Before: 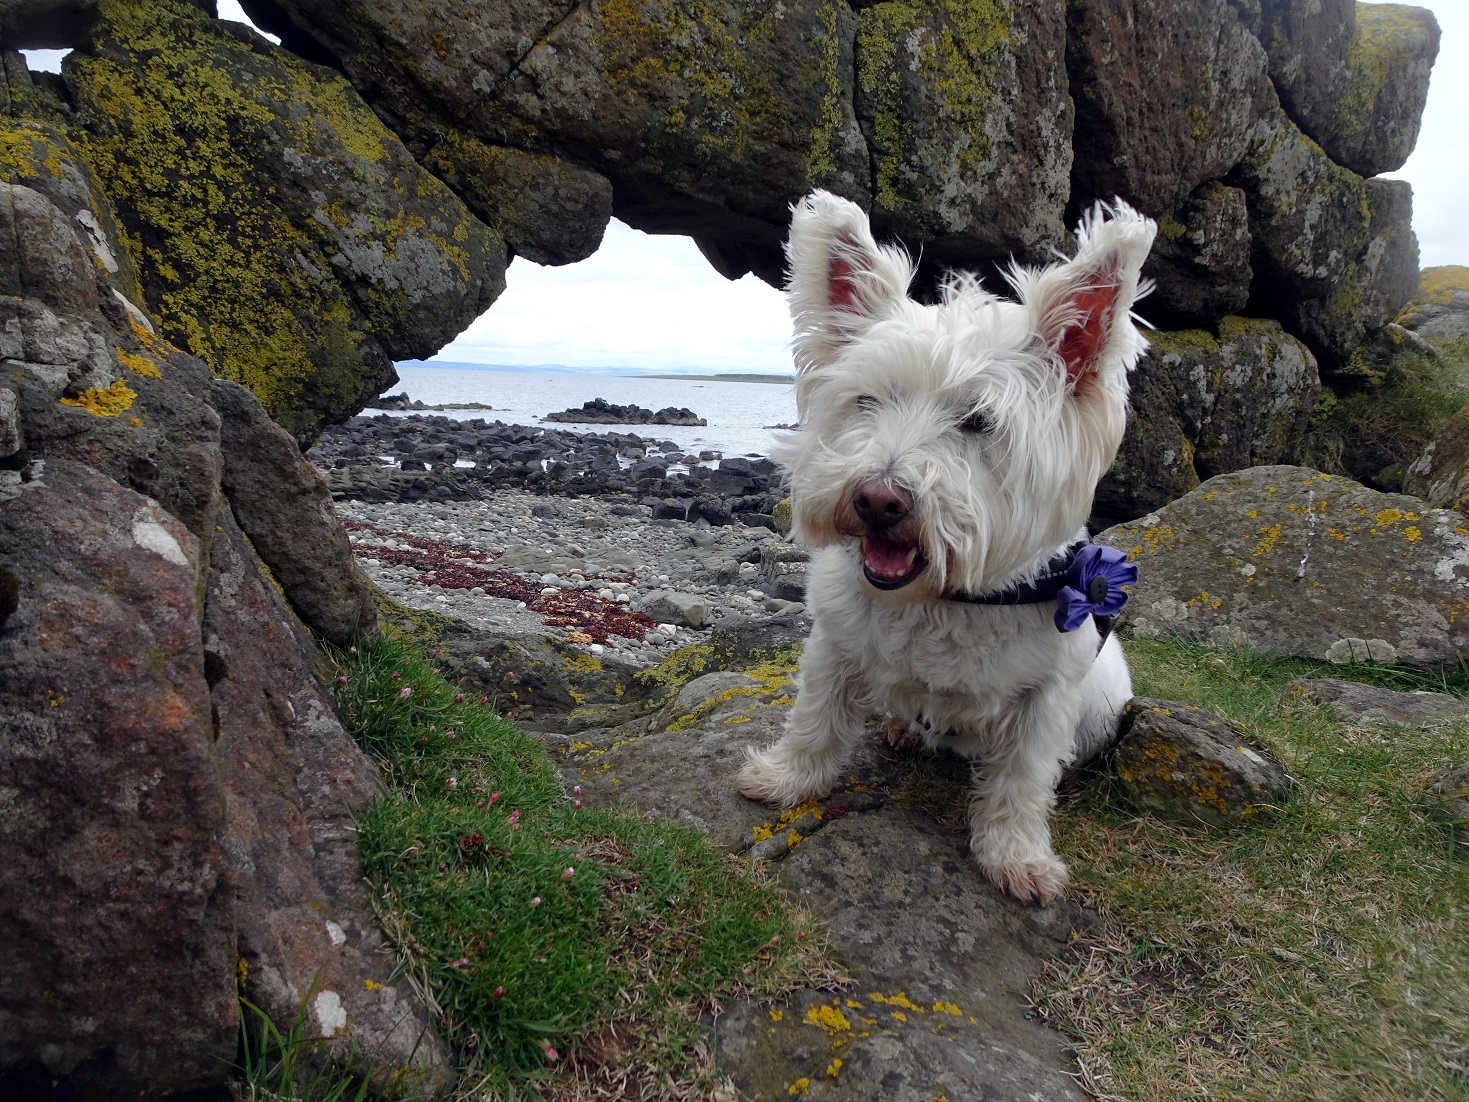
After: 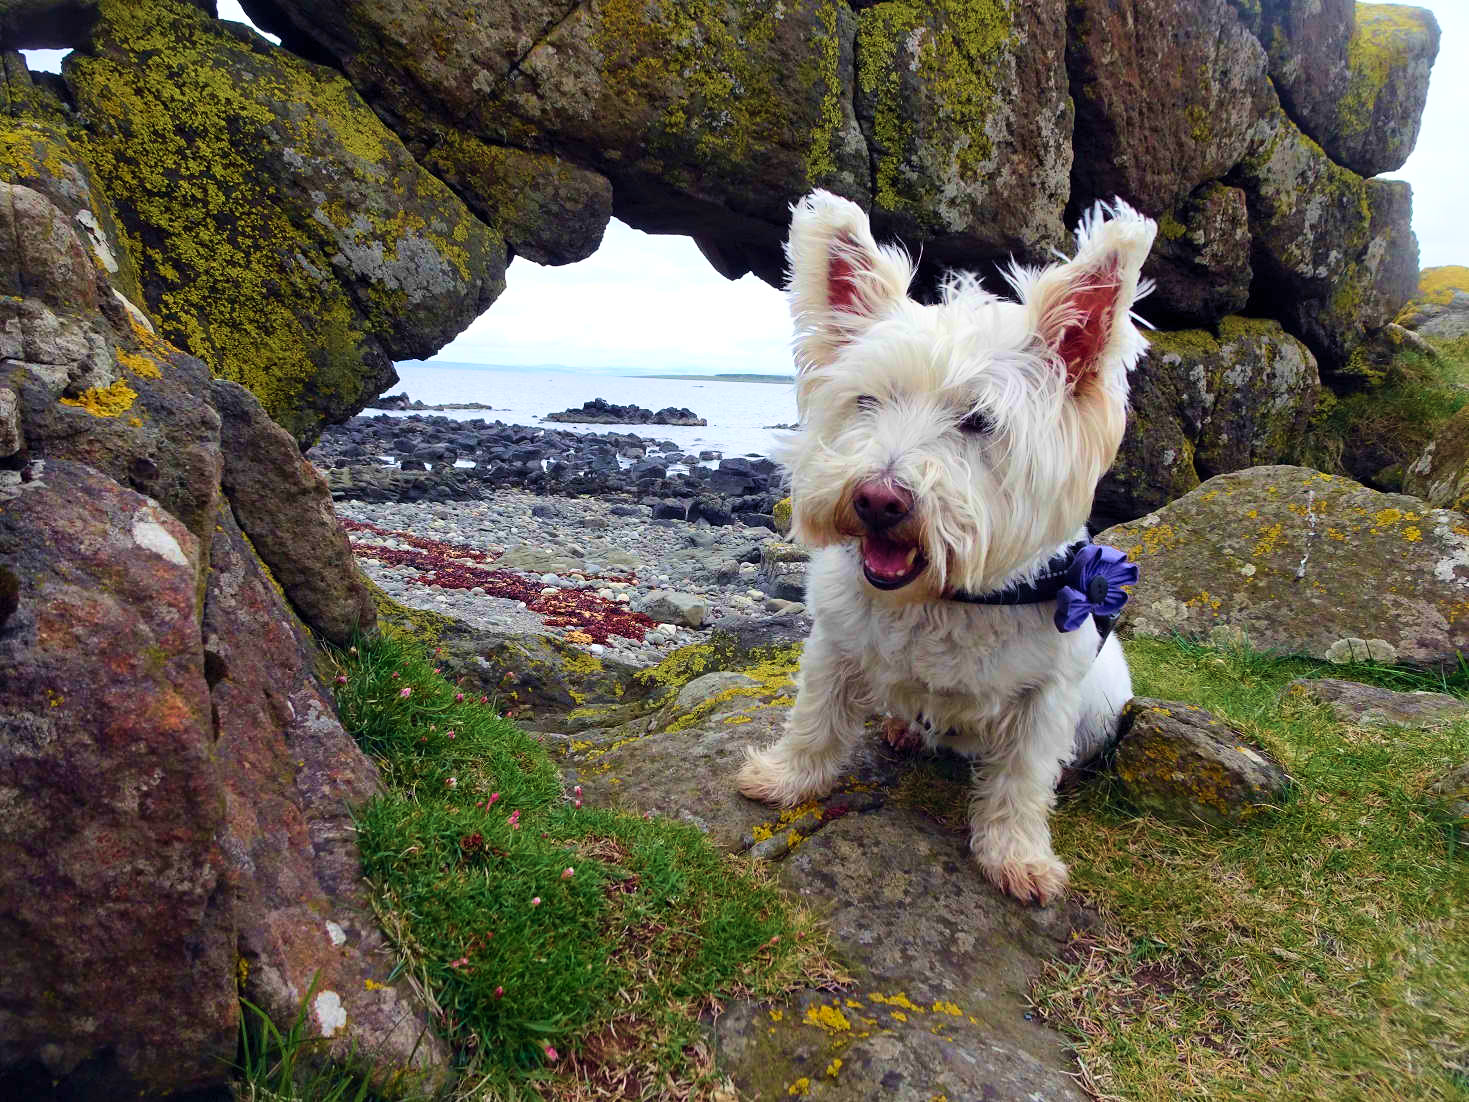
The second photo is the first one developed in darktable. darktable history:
contrast brightness saturation: contrast 0.2, brightness 0.16, saturation 0.22
velvia: strength 75%
